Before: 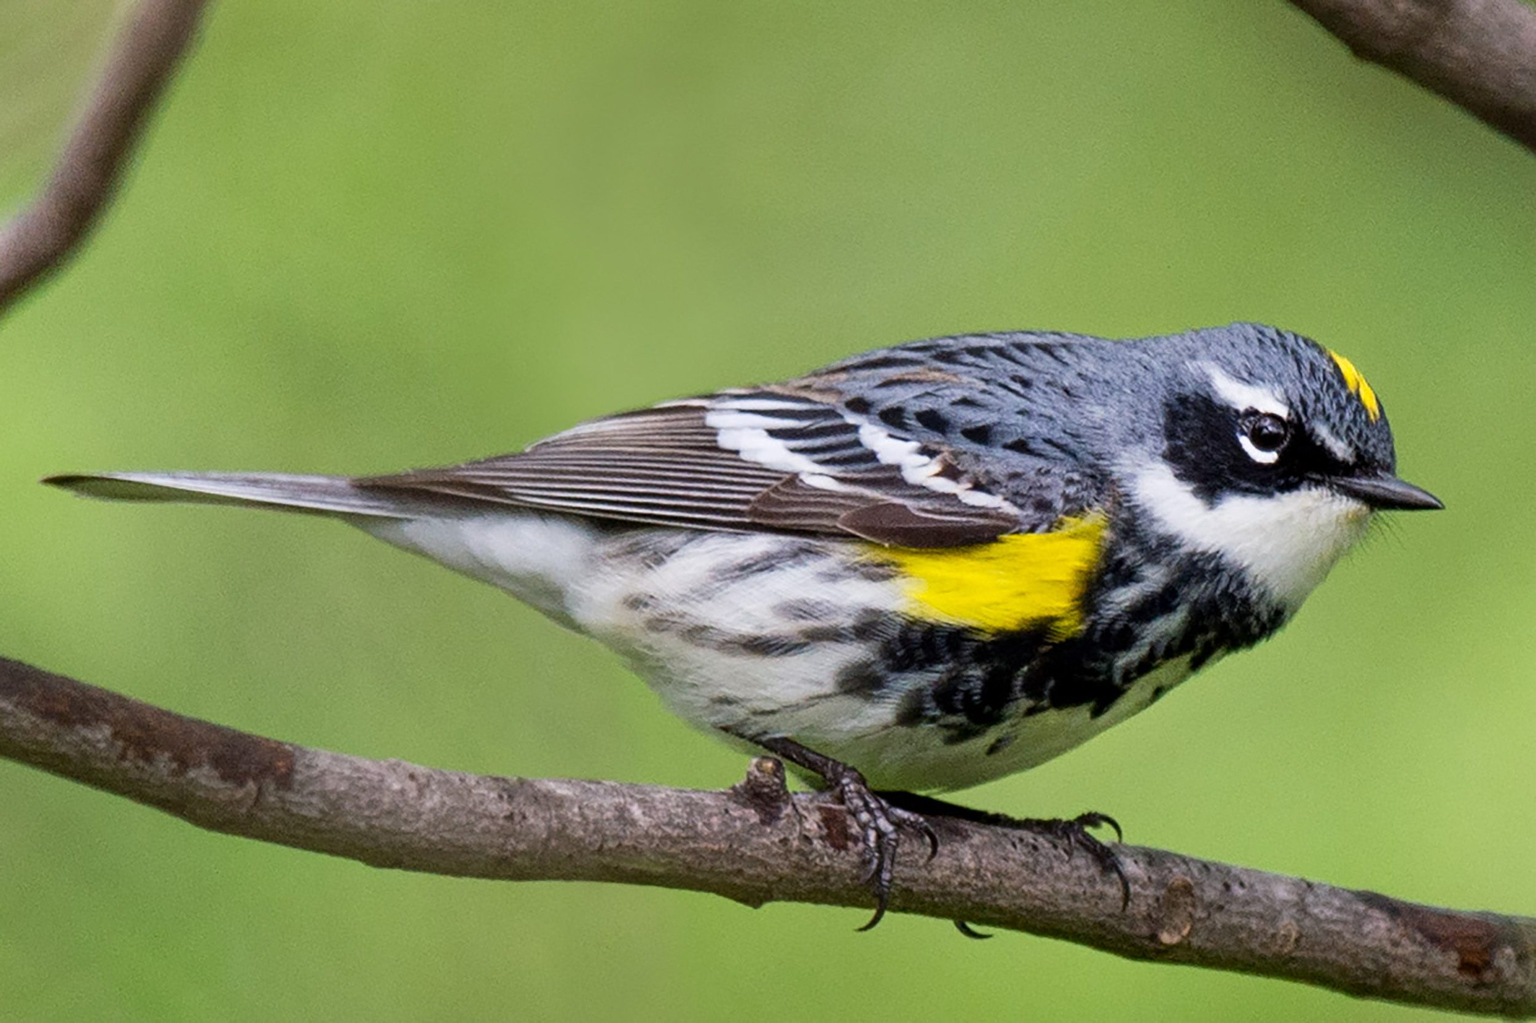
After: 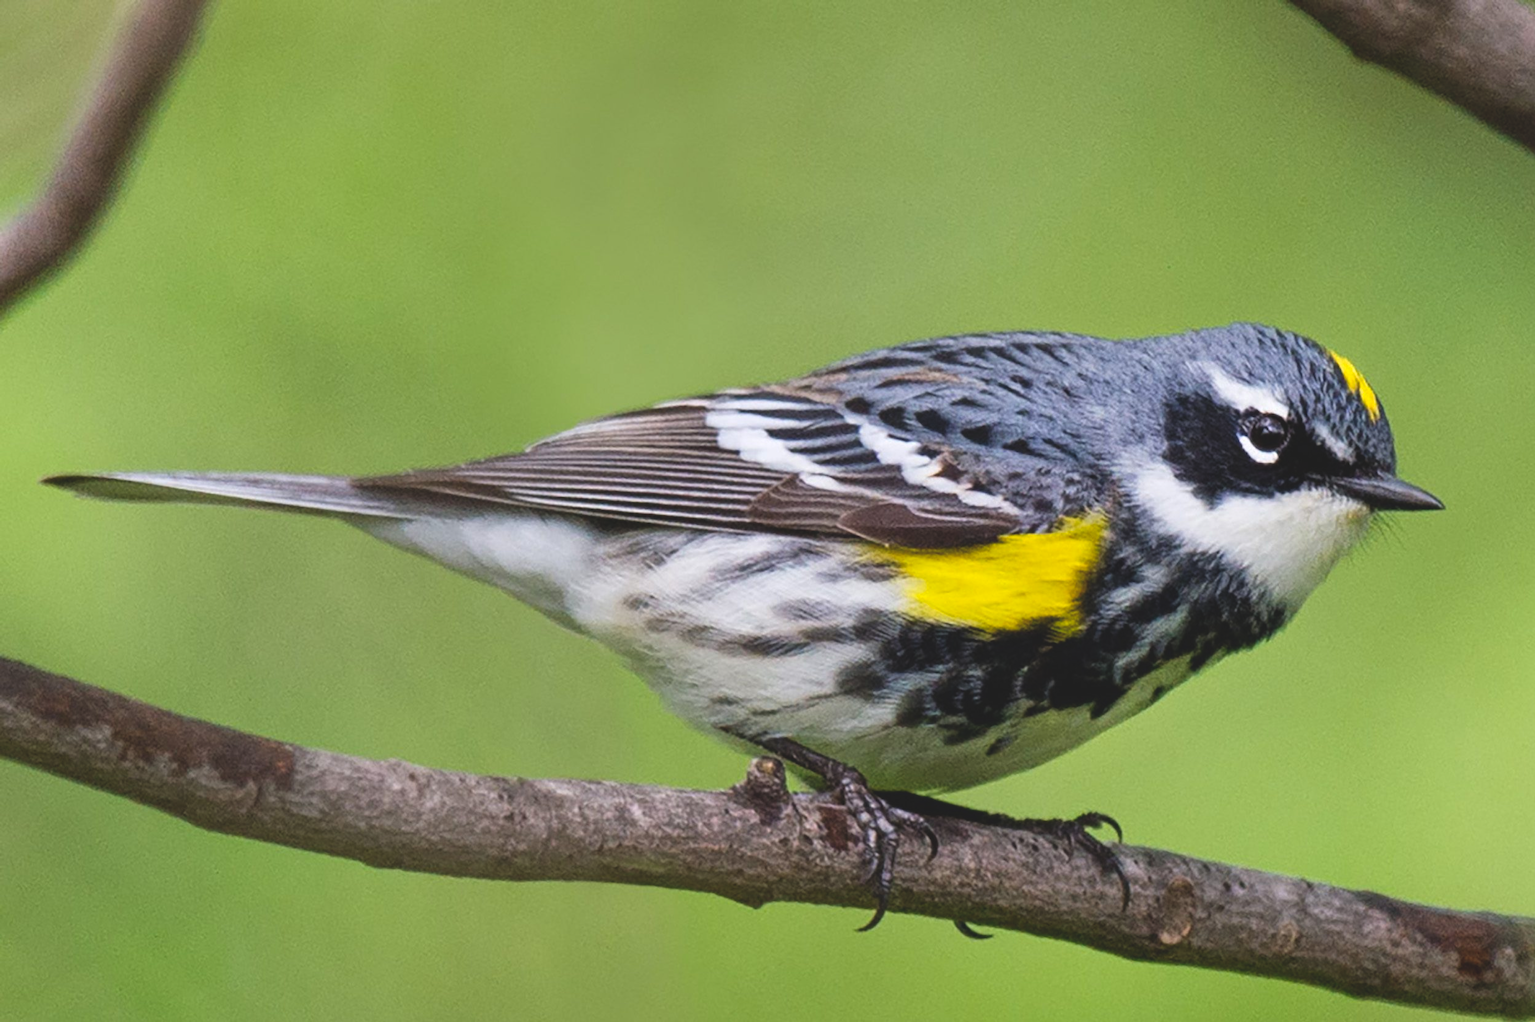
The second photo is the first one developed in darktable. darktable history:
color balance rgb: global offset › luminance 1.475%, perceptual saturation grading › global saturation 9.639%
